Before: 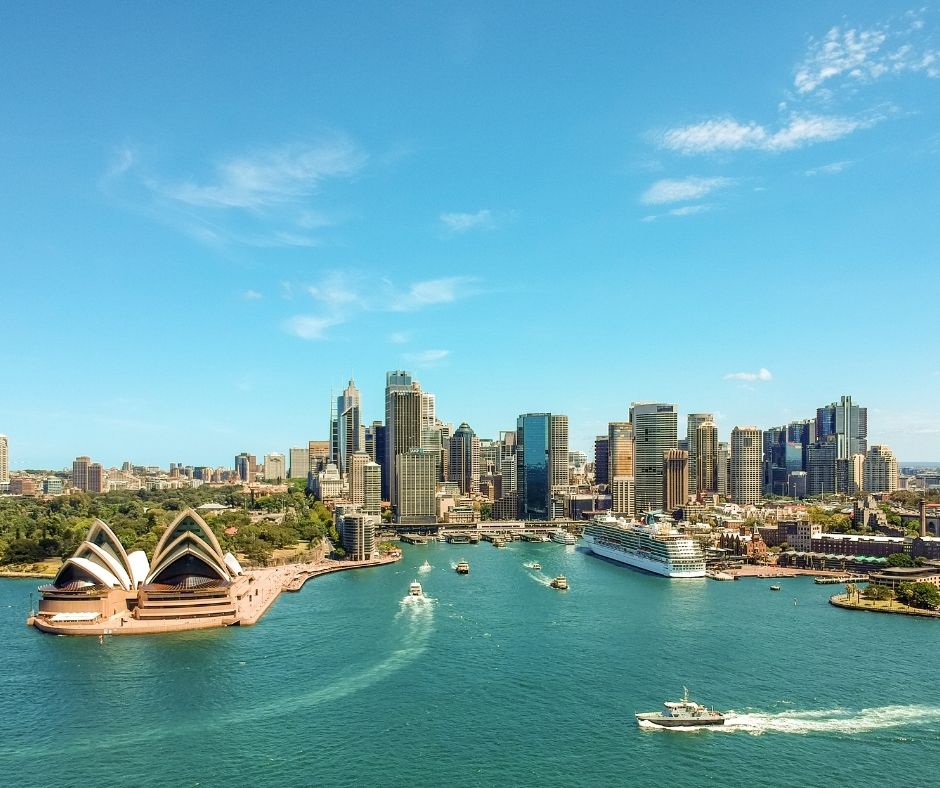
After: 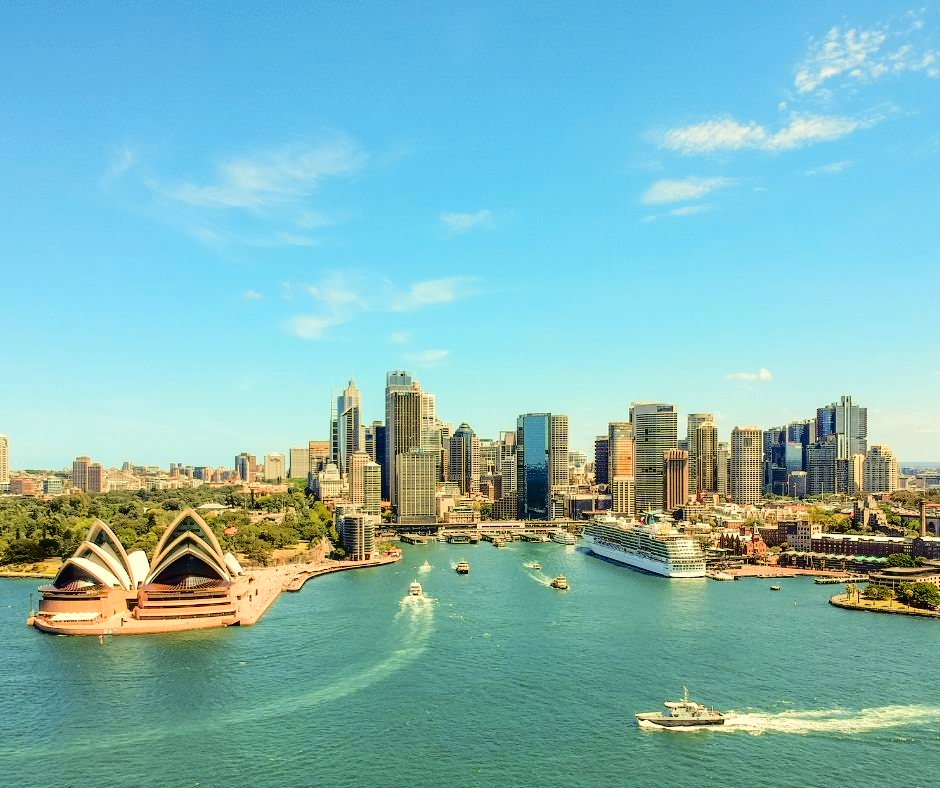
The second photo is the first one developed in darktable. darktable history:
contrast brightness saturation: contrast 0.04, saturation 0.16
tone curve: curves: ch0 [(0, 0.01) (0.058, 0.039) (0.159, 0.117) (0.282, 0.327) (0.45, 0.534) (0.676, 0.751) (0.89, 0.919) (1, 1)]; ch1 [(0, 0) (0.094, 0.081) (0.285, 0.299) (0.385, 0.403) (0.447, 0.455) (0.495, 0.496) (0.544, 0.552) (0.589, 0.612) (0.722, 0.728) (1, 1)]; ch2 [(0, 0) (0.257, 0.217) (0.43, 0.421) (0.498, 0.507) (0.531, 0.544) (0.56, 0.579) (0.625, 0.642) (1, 1)], color space Lab, independent channels, preserve colors none
white balance: red 1.029, blue 0.92
